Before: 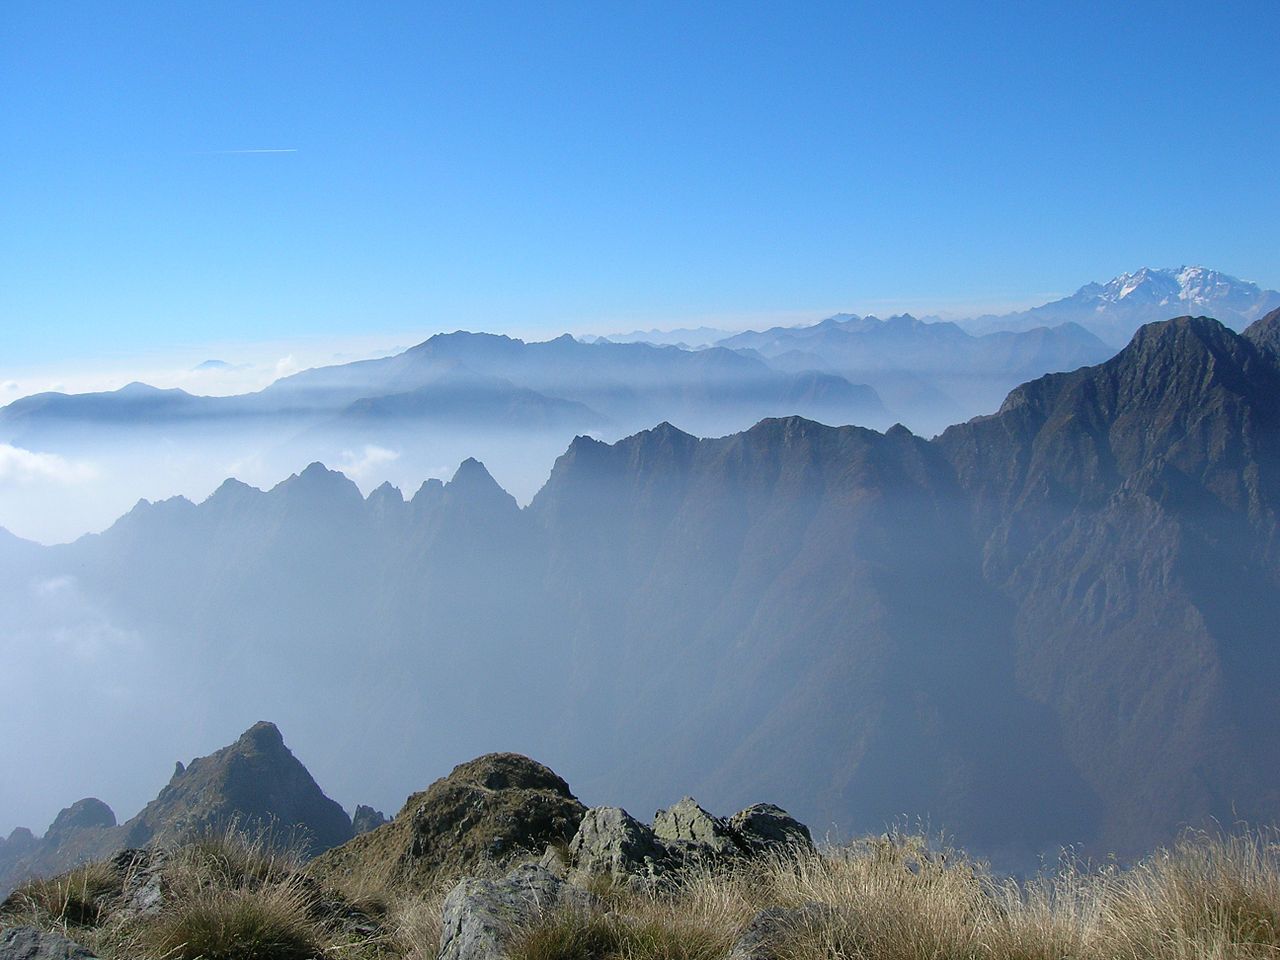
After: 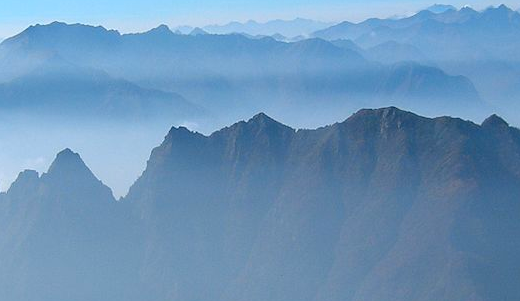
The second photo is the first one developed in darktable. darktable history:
crop: left 31.636%, top 32.239%, right 27.68%, bottom 36.386%
color zones: curves: ch1 [(0.235, 0.558) (0.75, 0.5)]; ch2 [(0.25, 0.462) (0.749, 0.457)]
